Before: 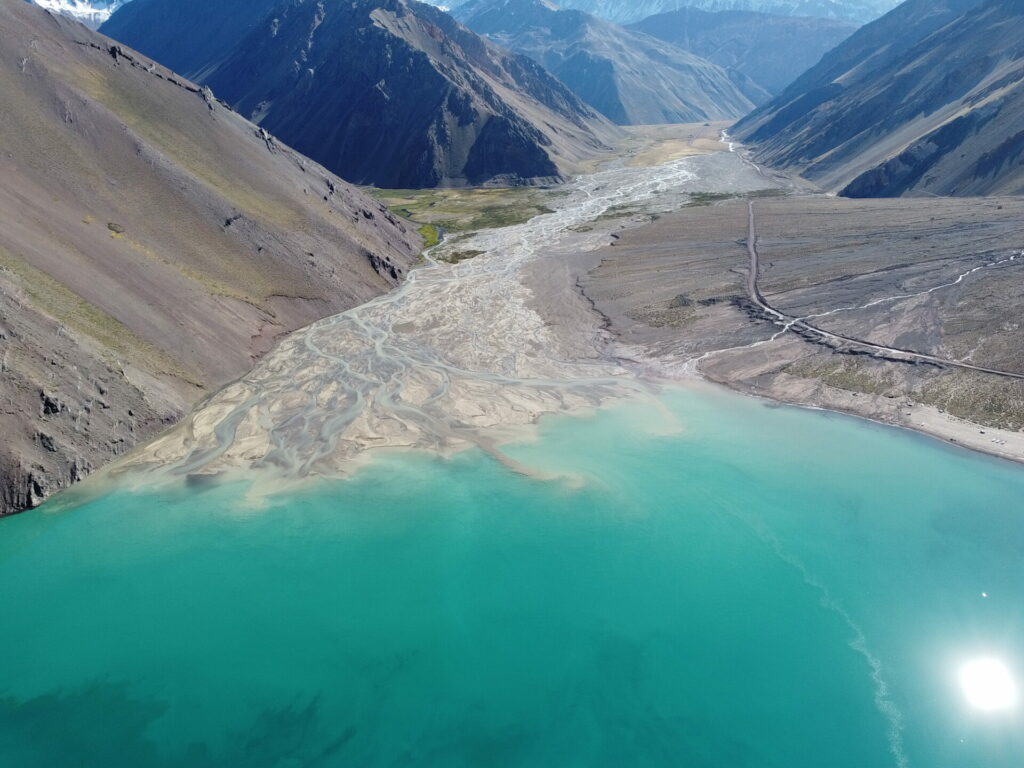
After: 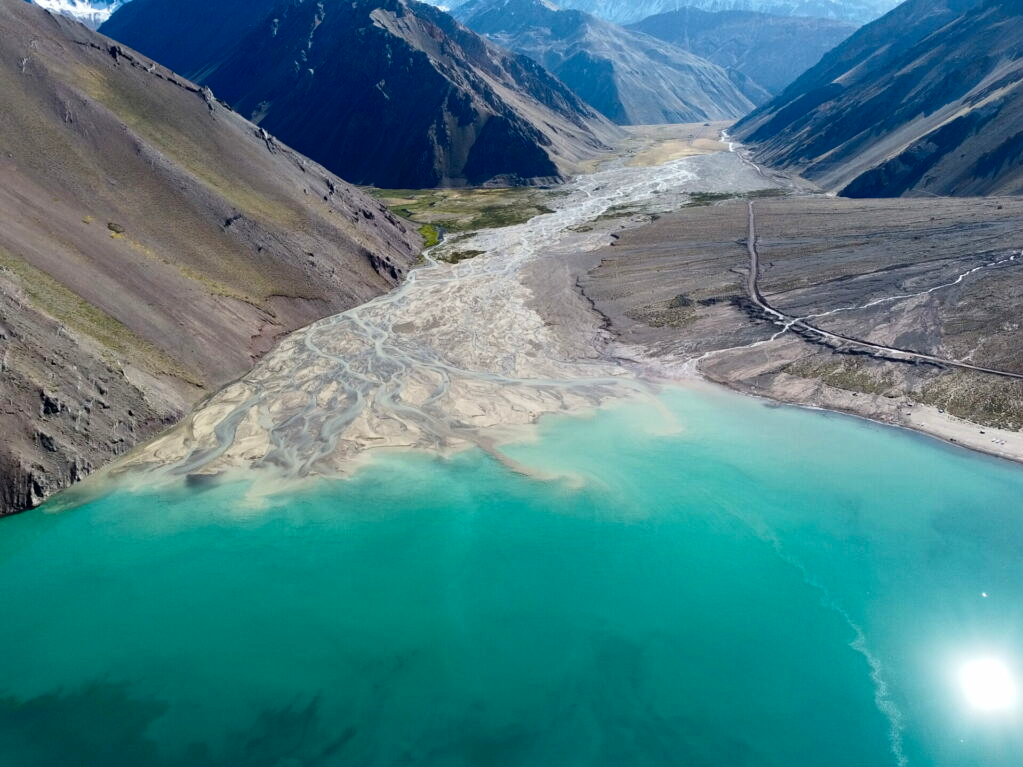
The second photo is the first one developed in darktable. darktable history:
contrast brightness saturation: contrast 0.209, brightness -0.104, saturation 0.208
crop and rotate: left 0.077%, bottom 0.012%
